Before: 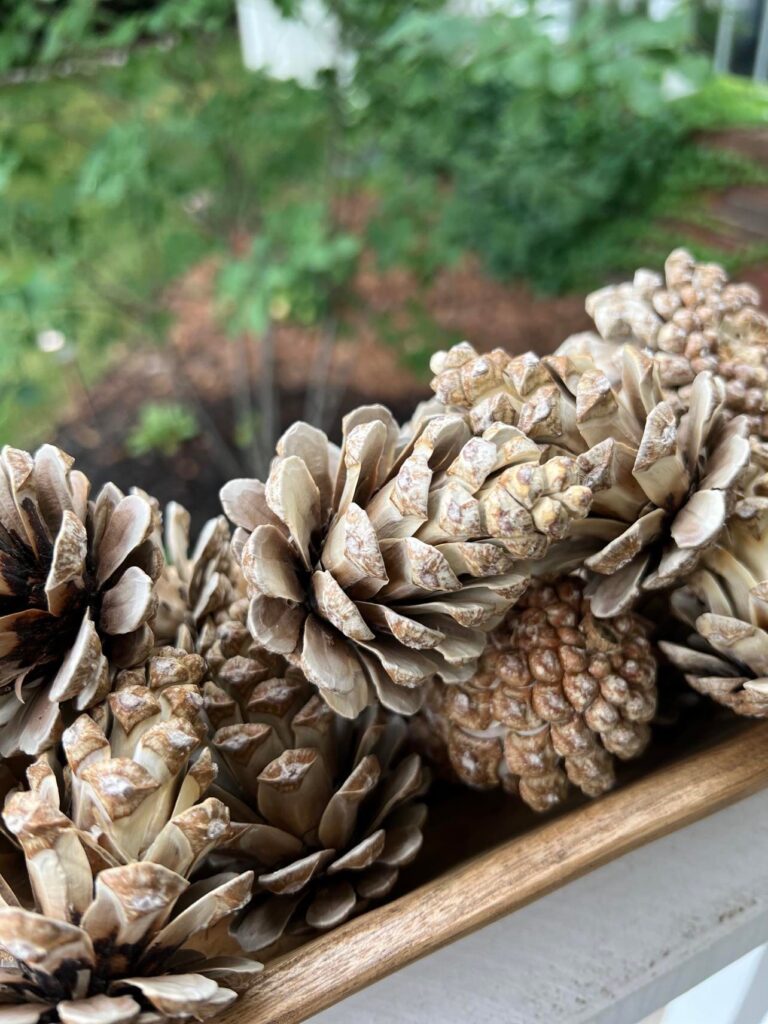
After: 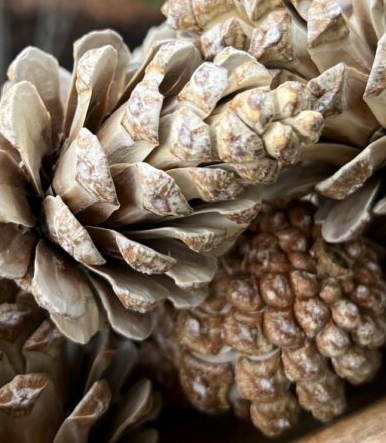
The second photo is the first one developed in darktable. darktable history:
contrast brightness saturation: contrast 0.03, brightness -0.04
crop: left 35.03%, top 36.625%, right 14.663%, bottom 20.057%
